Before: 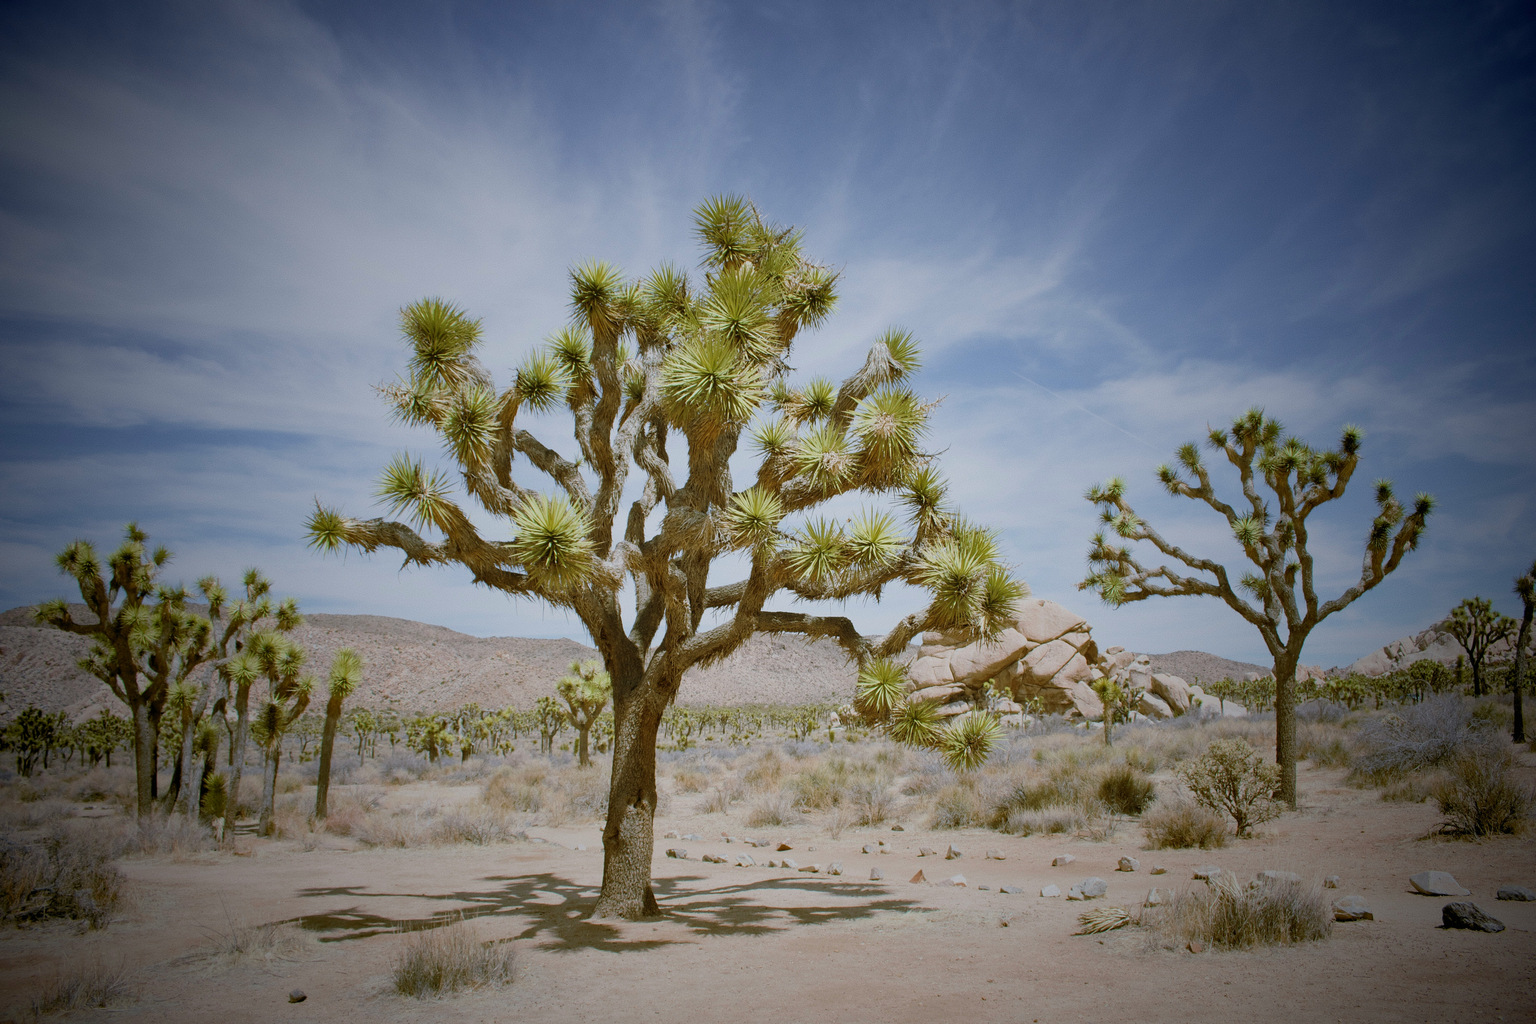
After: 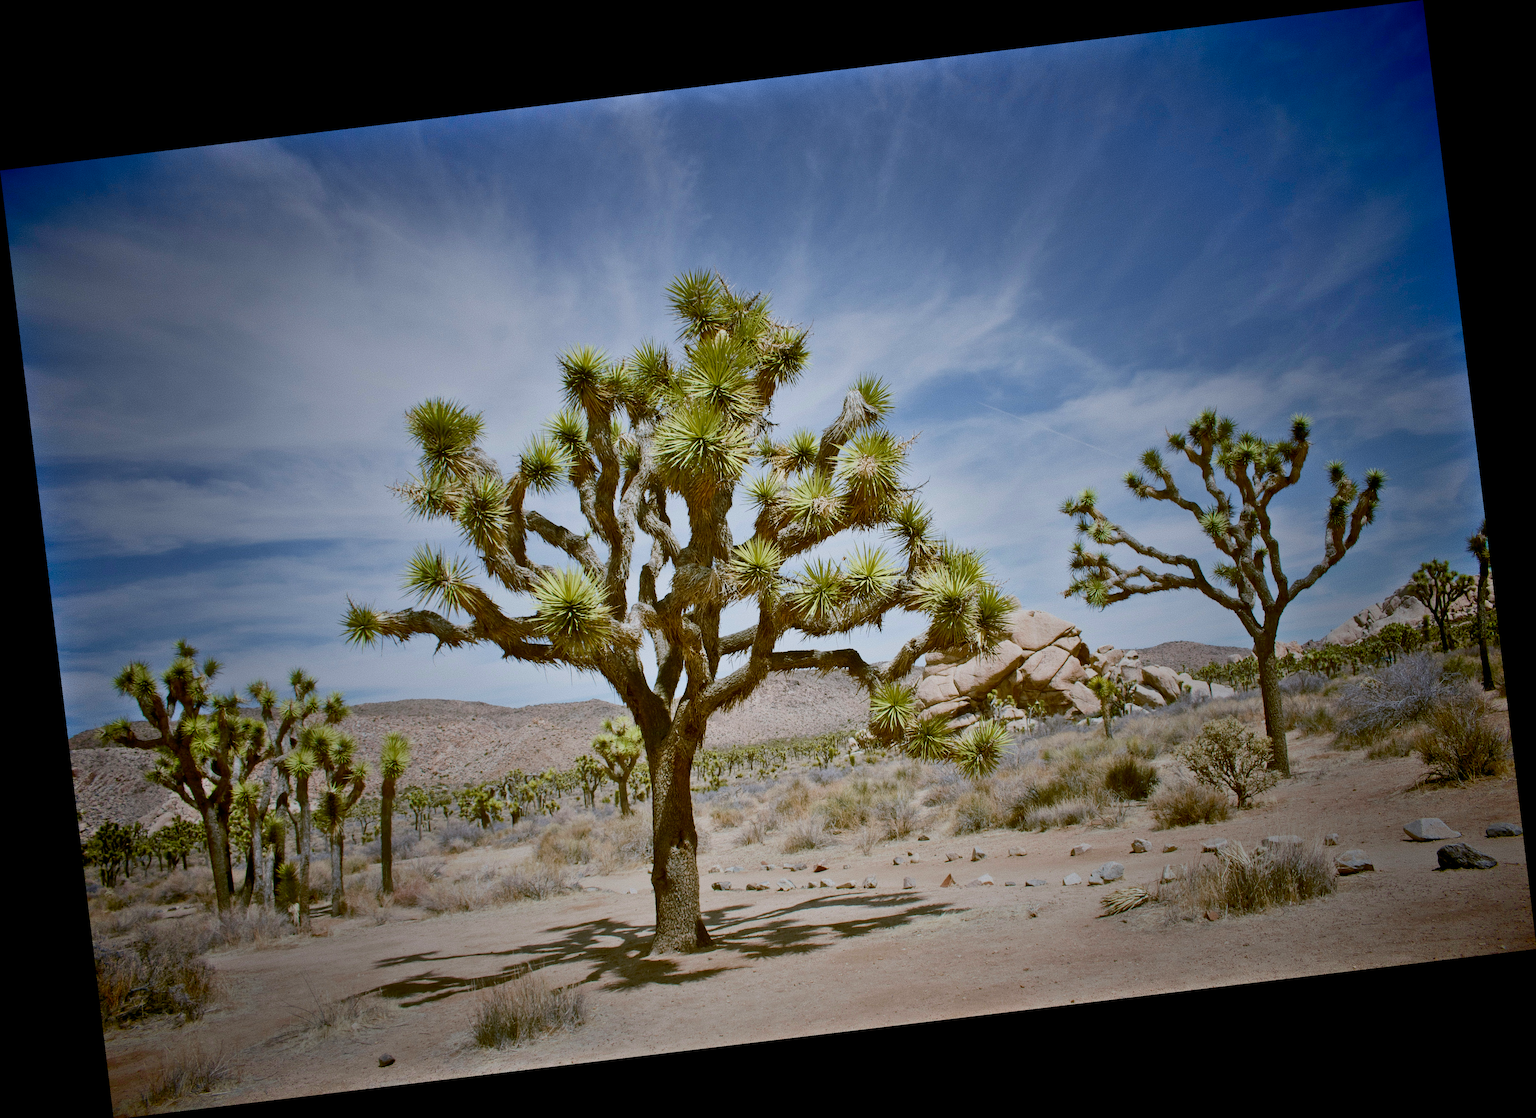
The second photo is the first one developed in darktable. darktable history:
shadows and highlights: shadows 60, soften with gaussian
contrast brightness saturation: contrast 0.19, brightness -0.11, saturation 0.21
rotate and perspective: rotation -6.83°, automatic cropping off
